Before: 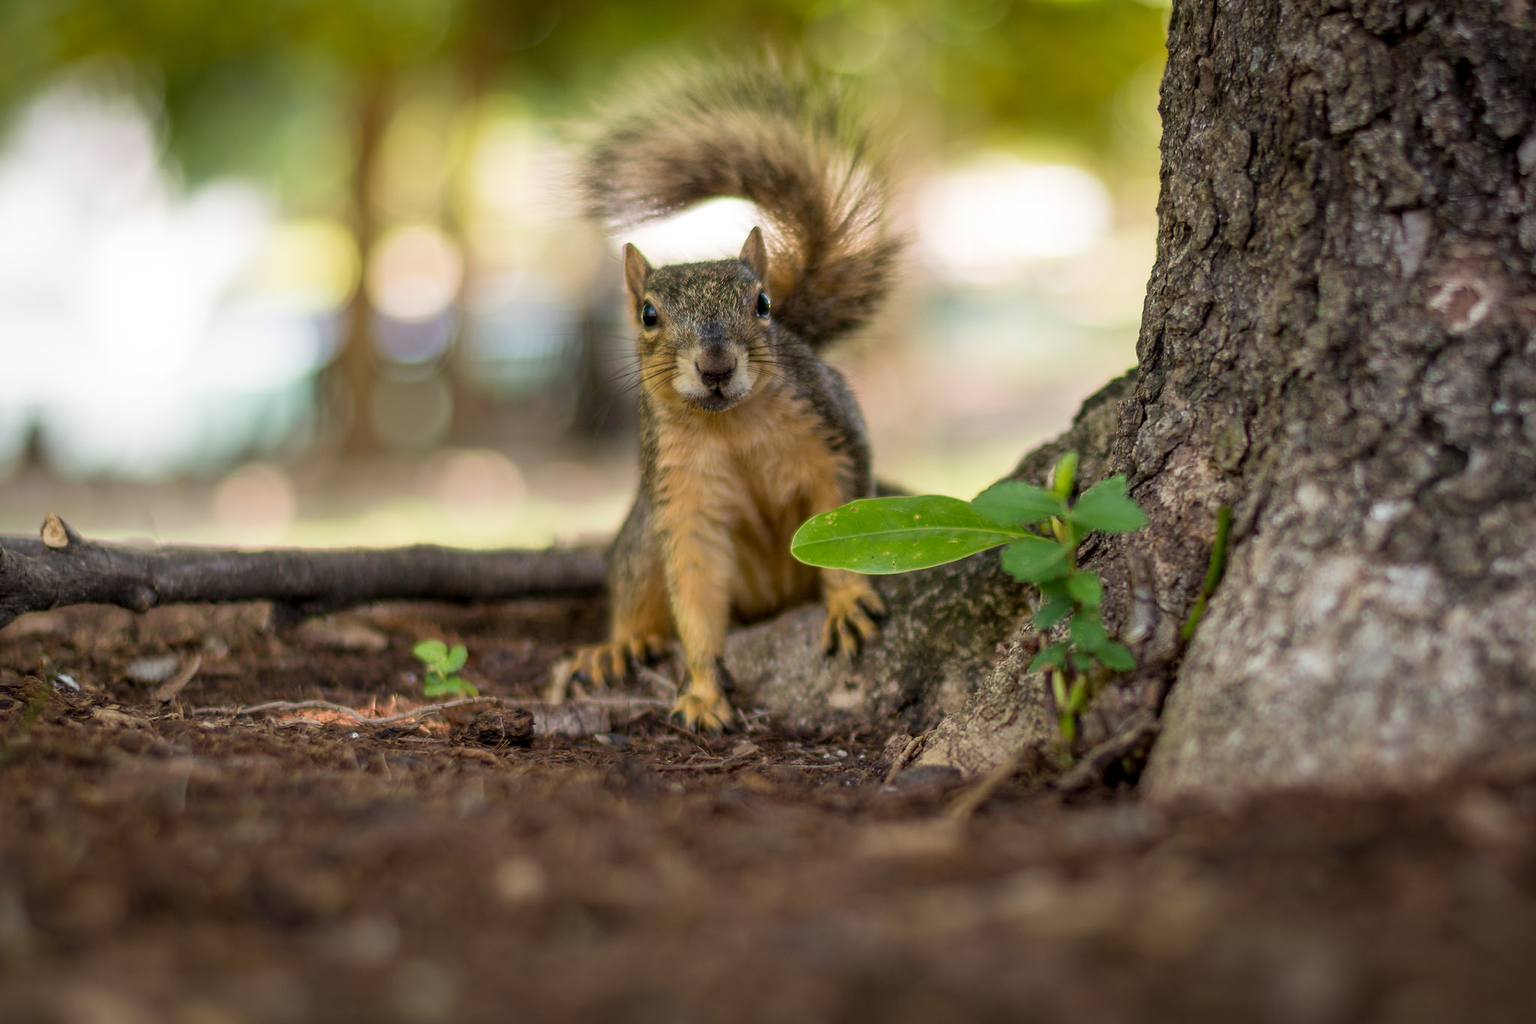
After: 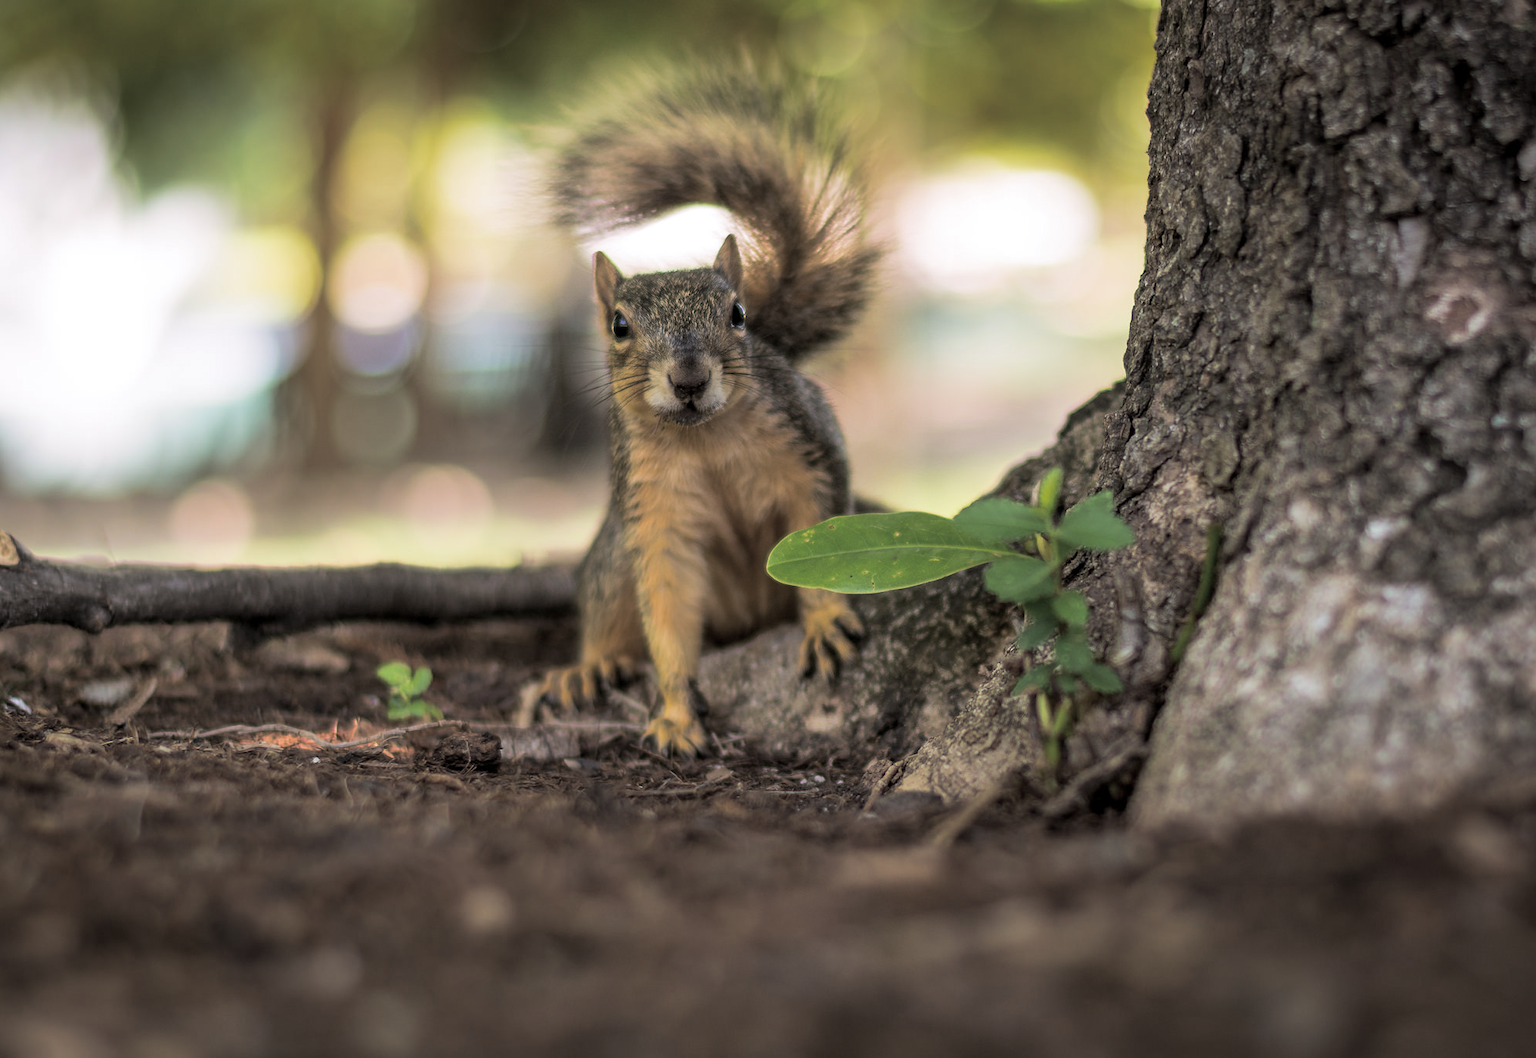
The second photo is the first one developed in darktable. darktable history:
split-toning: shadows › hue 36°, shadows › saturation 0.05, highlights › hue 10.8°, highlights › saturation 0.15, compress 40%
crop and rotate: left 3.238%
white balance: red 1.004, blue 1.024
